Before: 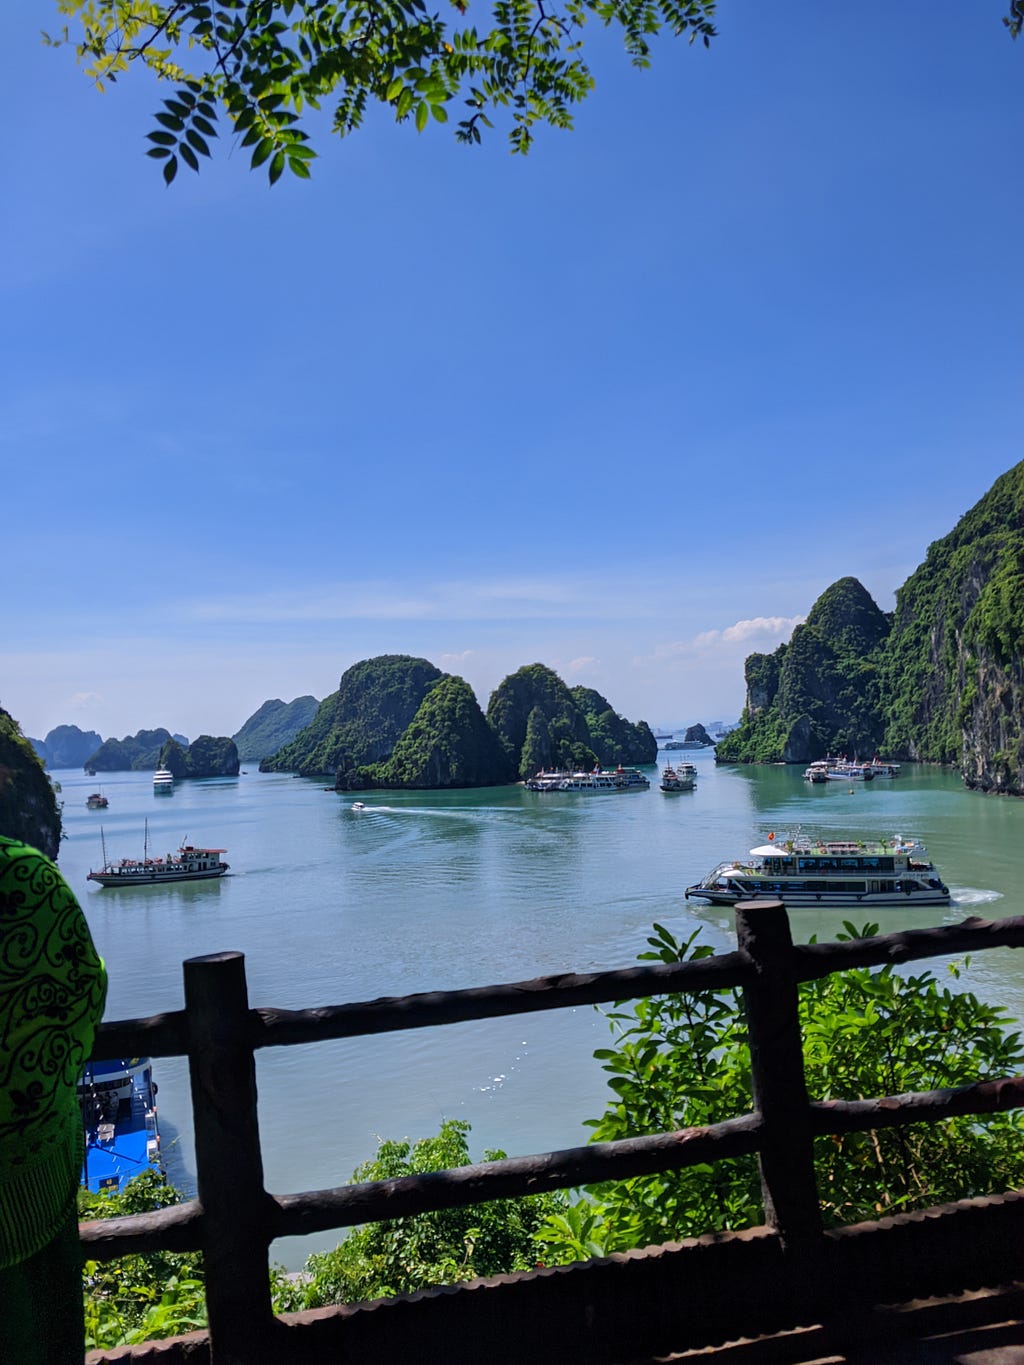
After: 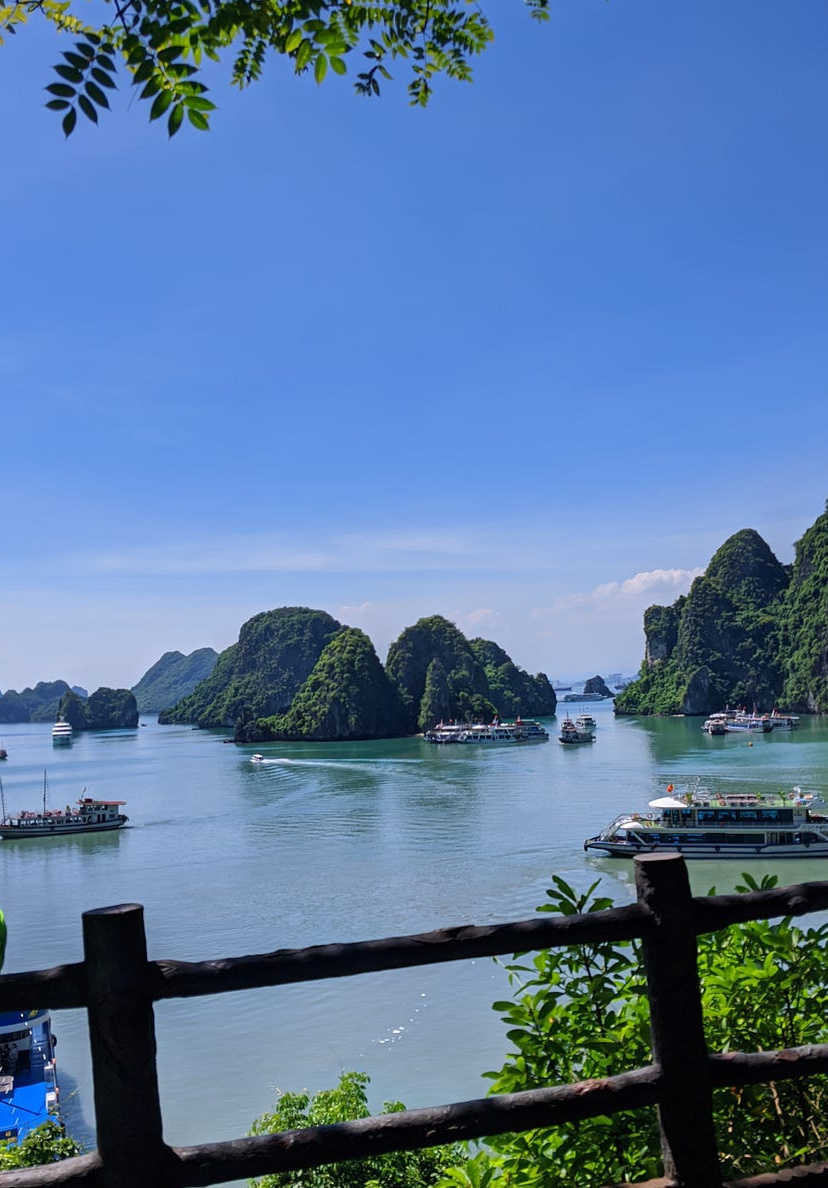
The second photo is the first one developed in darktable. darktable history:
crop: left 9.919%, top 3.587%, right 9.171%, bottom 9.322%
